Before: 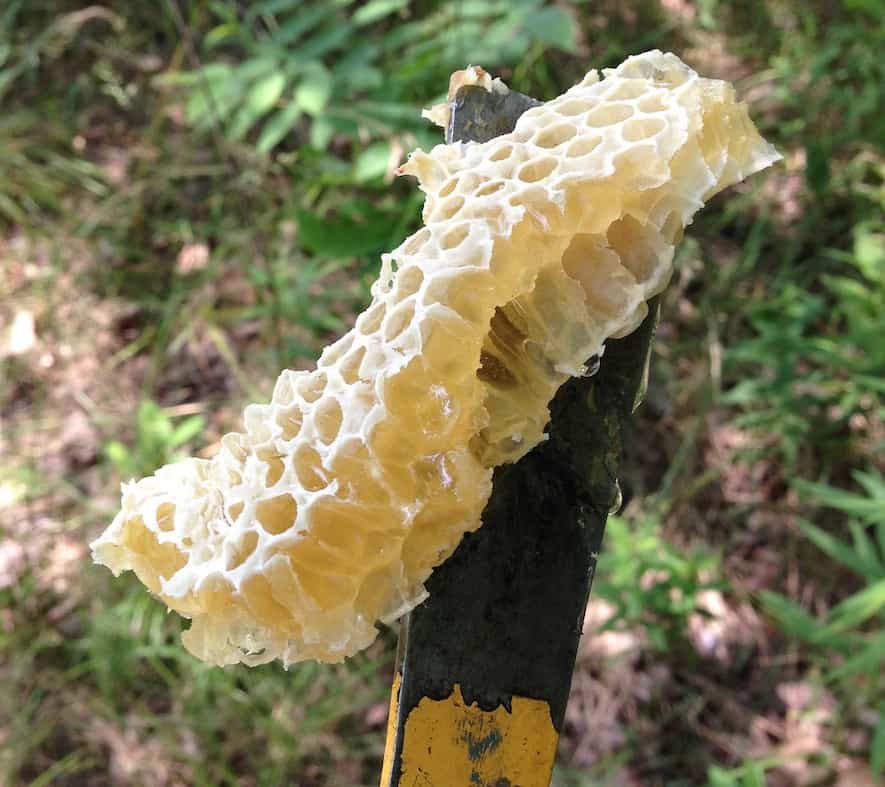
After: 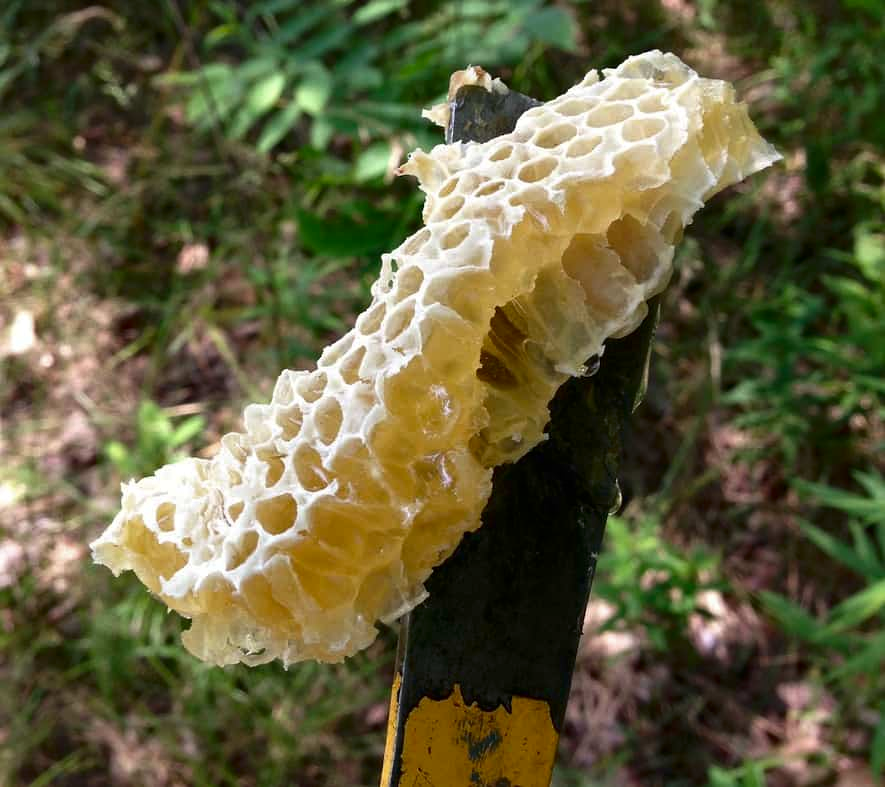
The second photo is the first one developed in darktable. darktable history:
contrast brightness saturation: brightness -0.211, saturation 0.078
